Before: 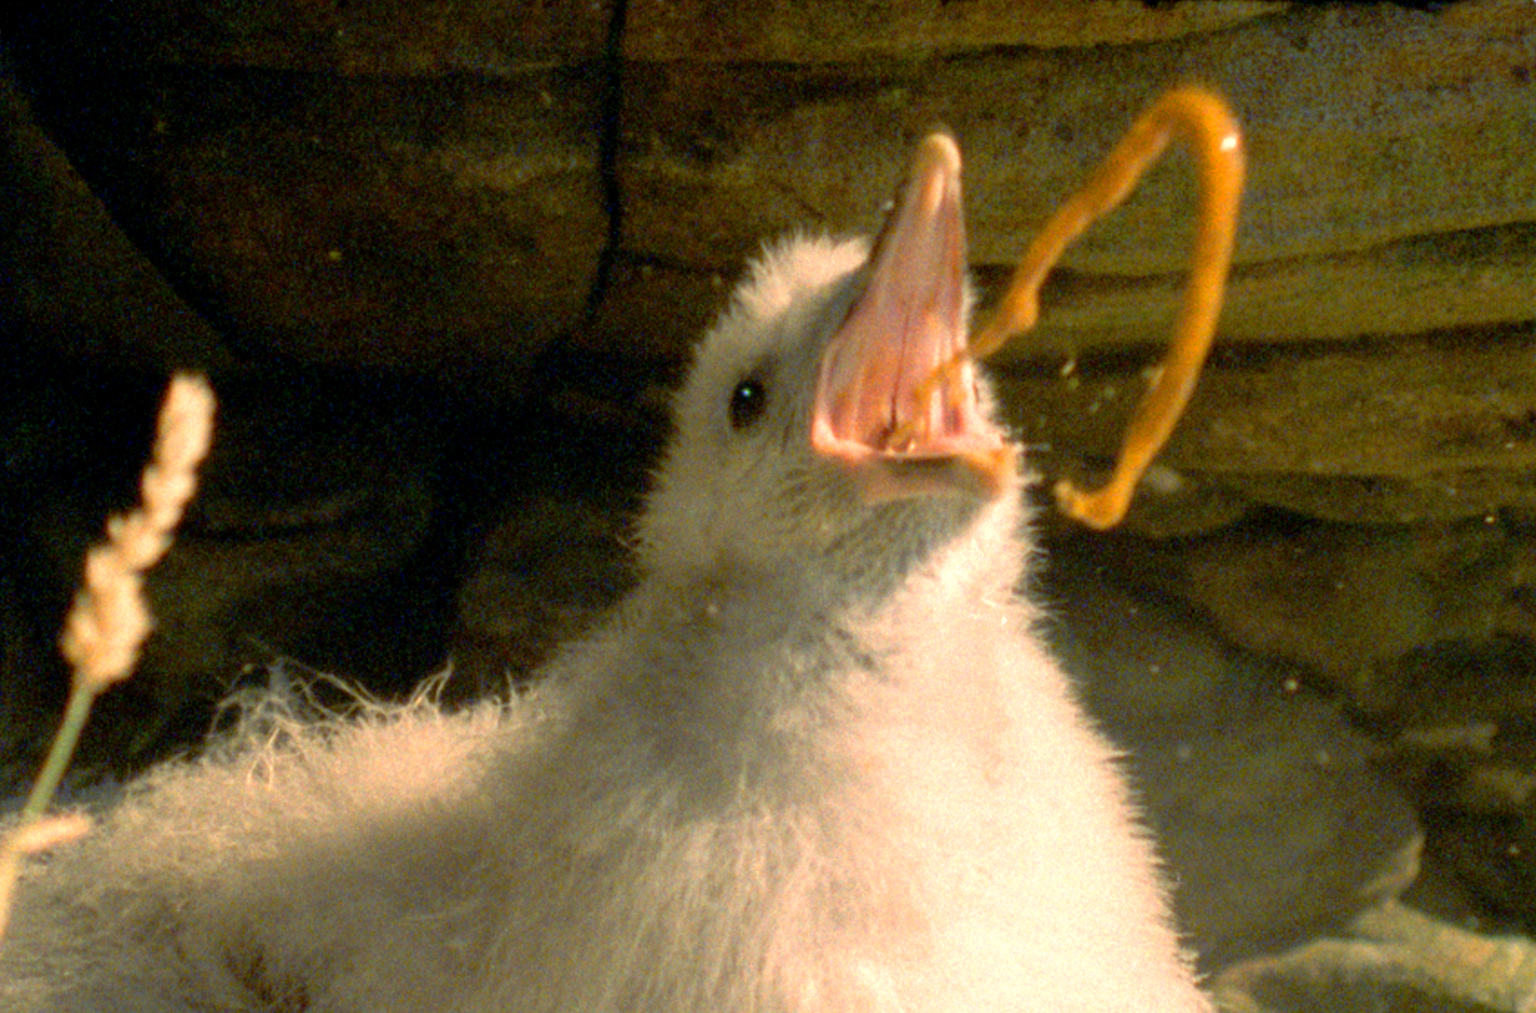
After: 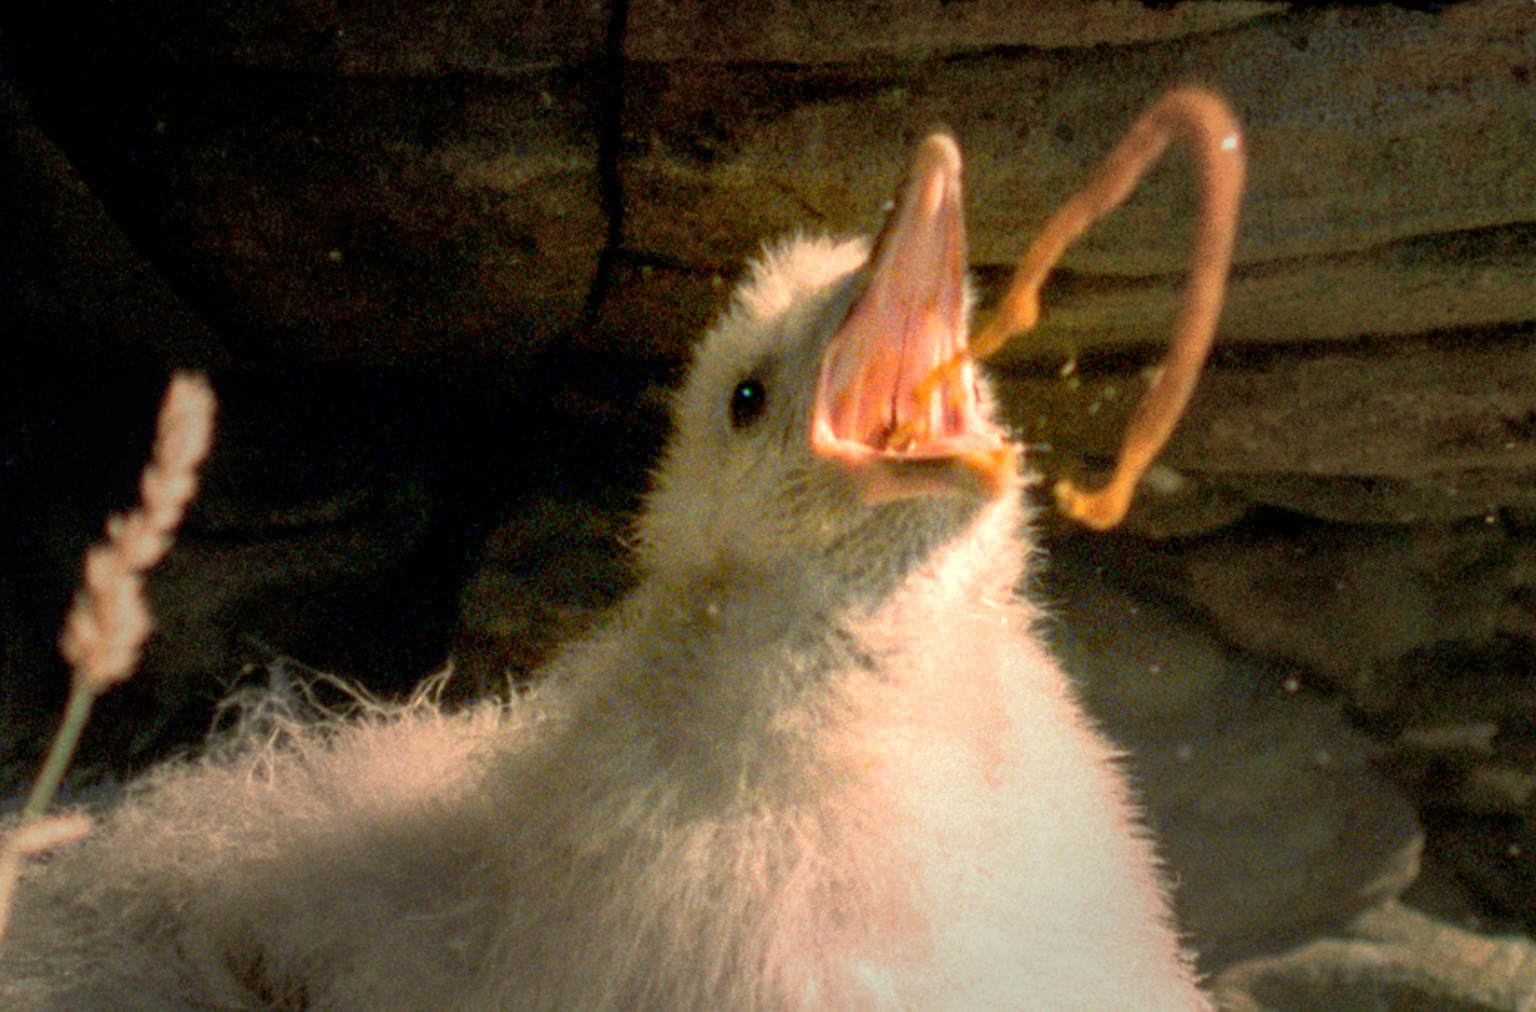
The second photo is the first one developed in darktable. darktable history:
local contrast: on, module defaults
vignetting: fall-off start 31.93%, fall-off radius 35.72%, brightness -0.396, saturation -0.29
